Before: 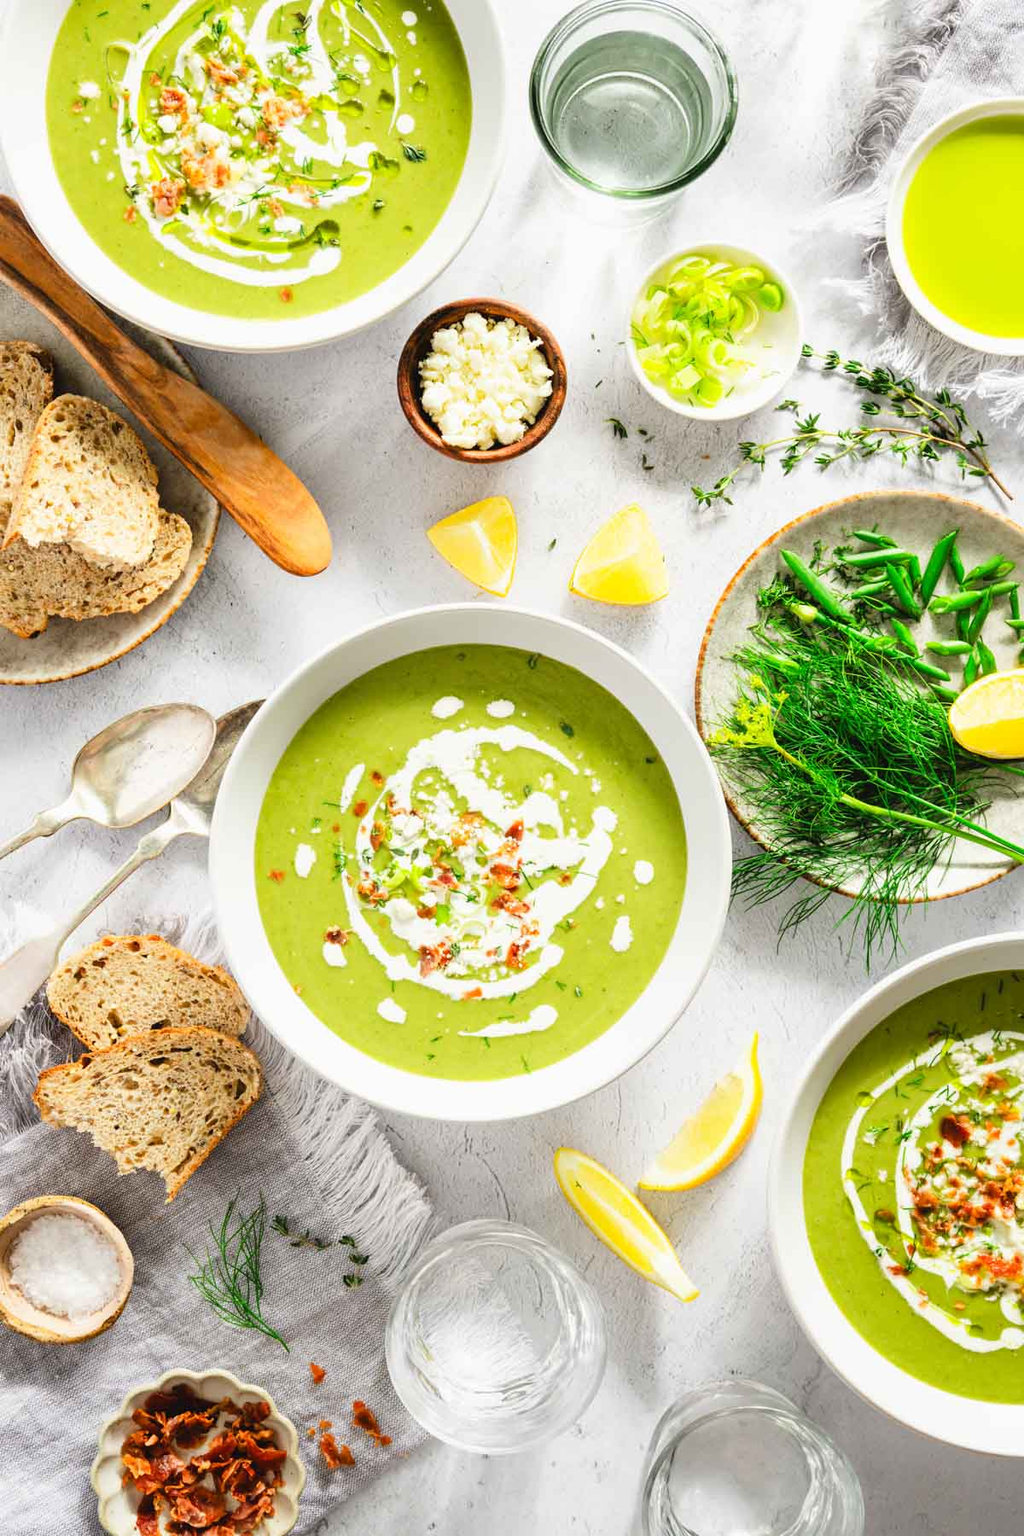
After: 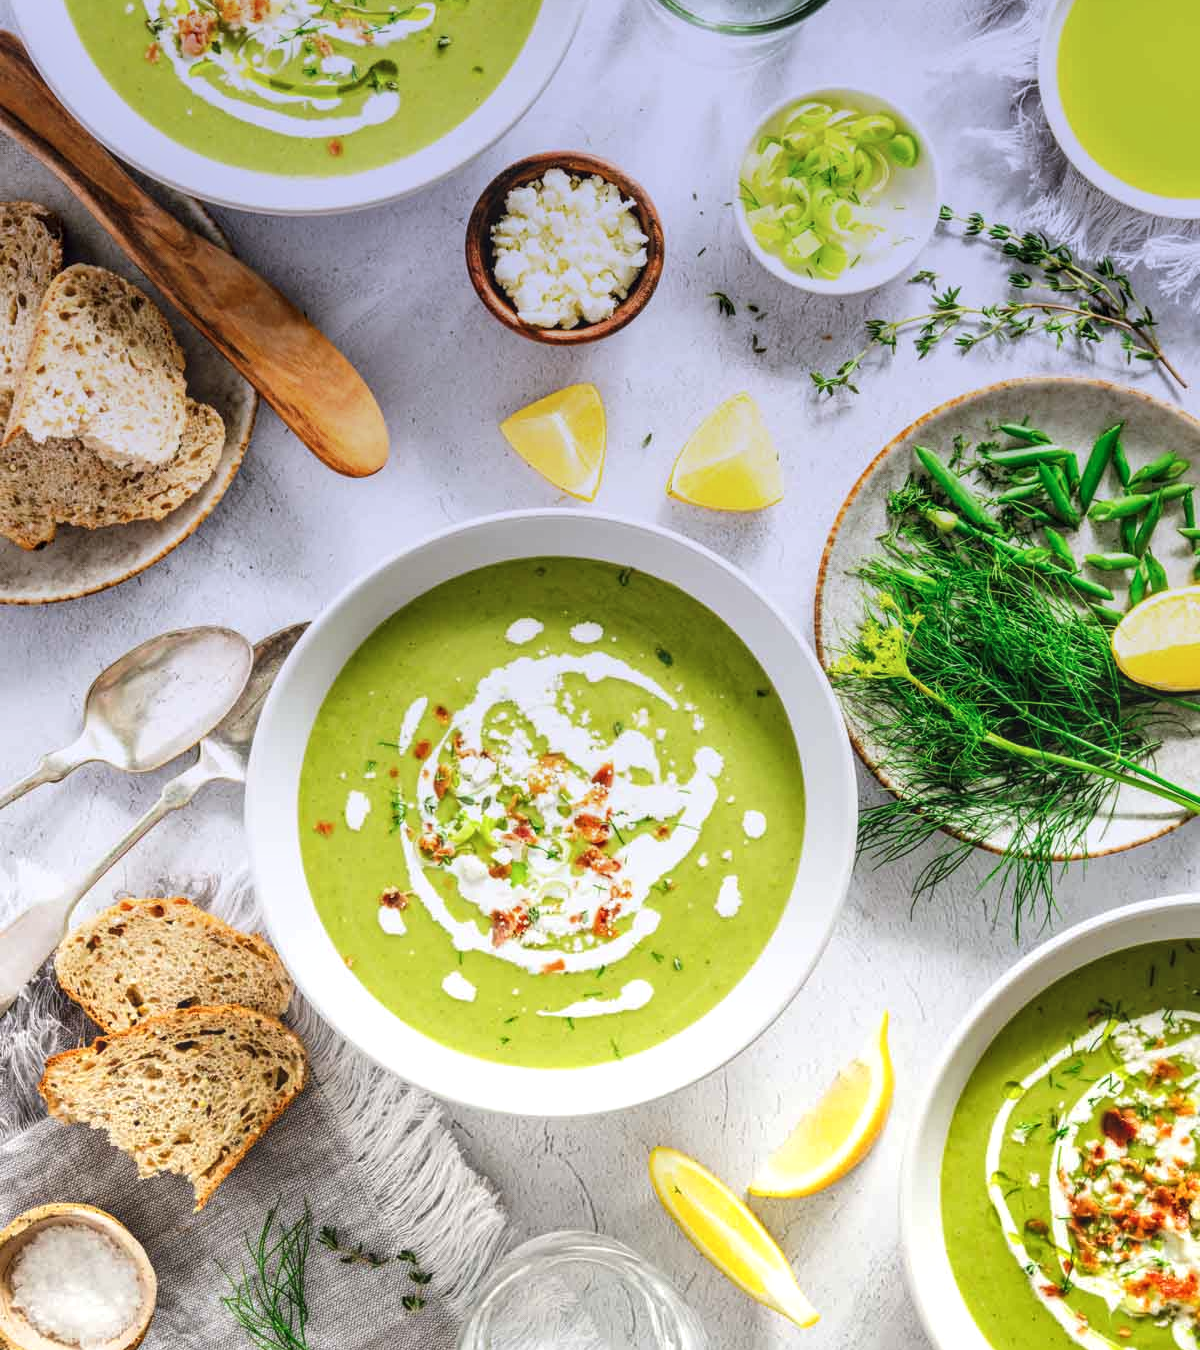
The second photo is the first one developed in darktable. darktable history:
local contrast: detail 130%
exposure: black level correction -0.008, exposure 0.067 EV, compensate highlight preservation false
graduated density: hue 238.83°, saturation 50%
crop: top 11.038%, bottom 13.962%
